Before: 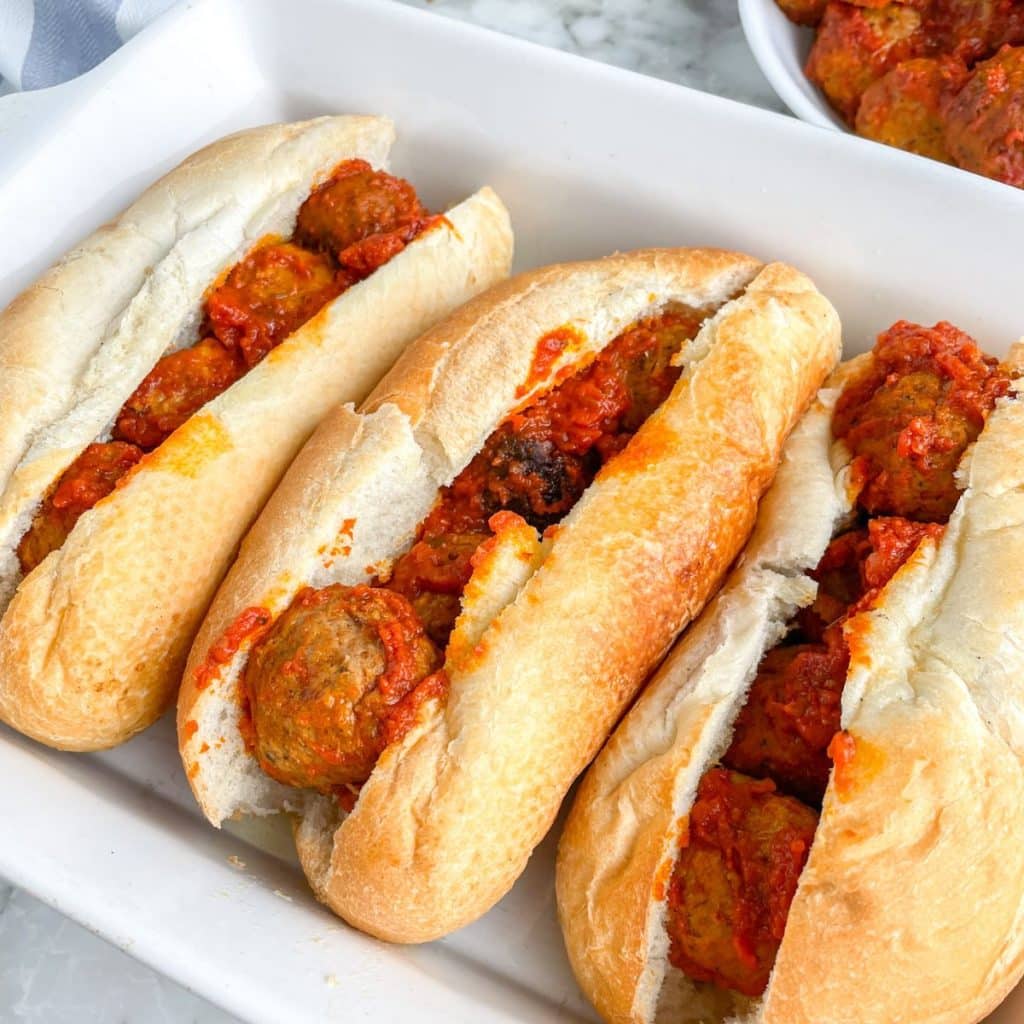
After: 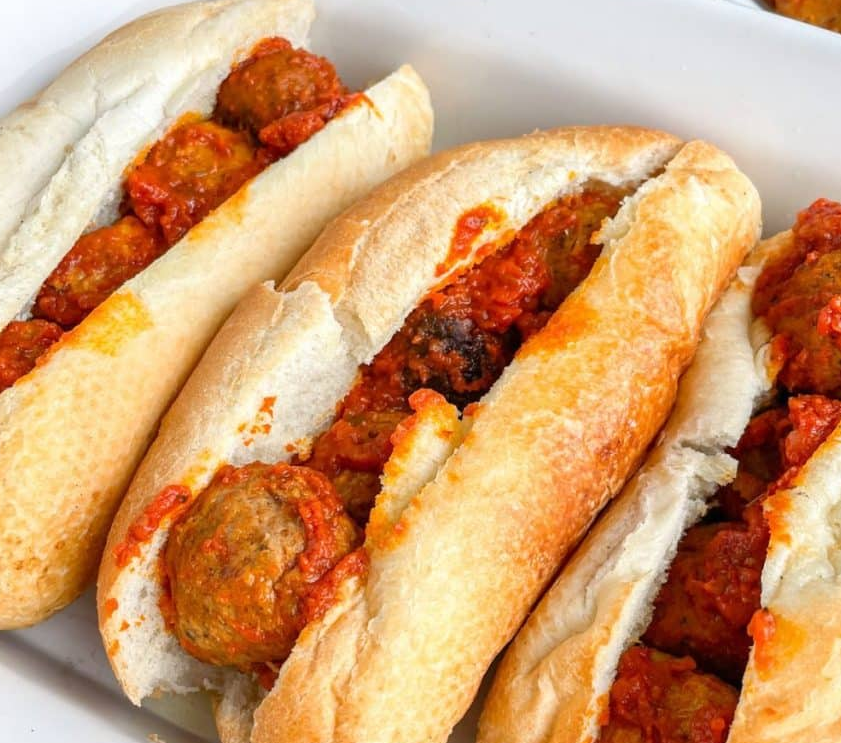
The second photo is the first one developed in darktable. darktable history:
crop: left 7.909%, top 11.942%, right 9.942%, bottom 15.426%
